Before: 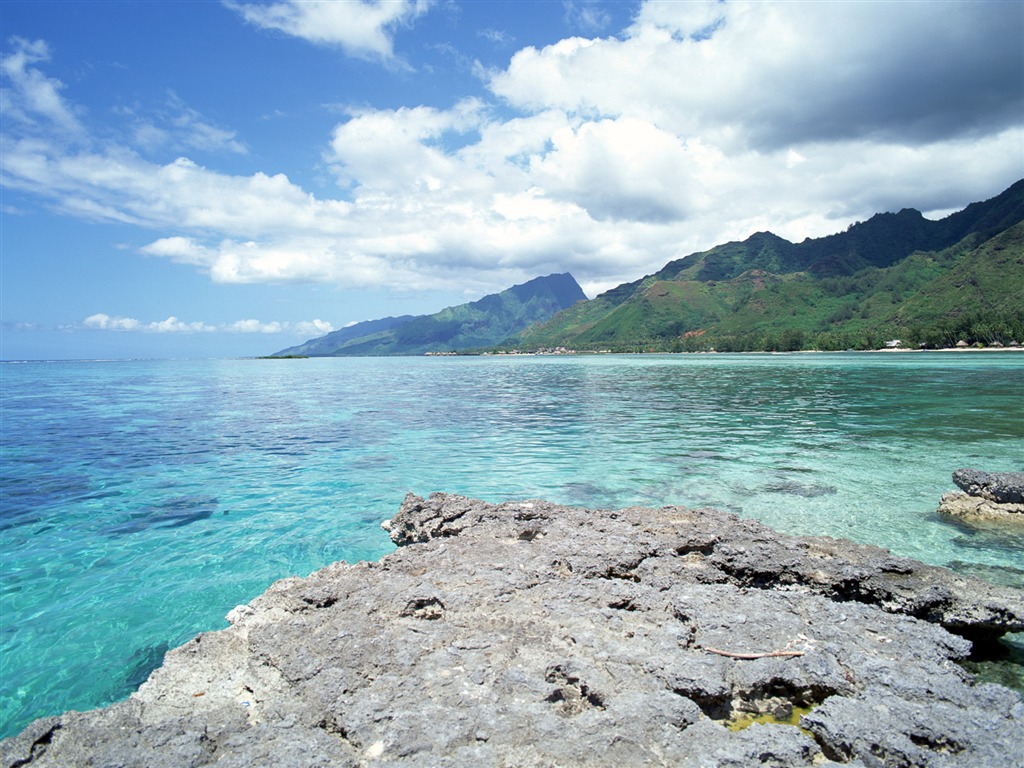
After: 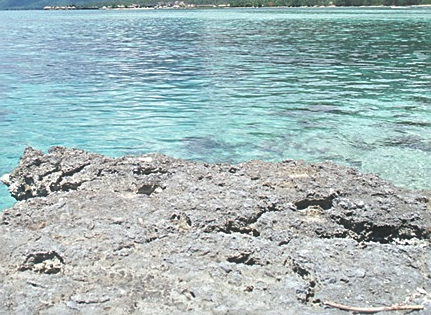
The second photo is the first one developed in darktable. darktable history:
sharpen: on, module defaults
crop: left 37.221%, top 45.169%, right 20.63%, bottom 13.777%
contrast equalizer: octaves 7, y [[0.6 ×6], [0.55 ×6], [0 ×6], [0 ×6], [0 ×6]], mix 0.15
haze removal: strength -0.1, adaptive false
